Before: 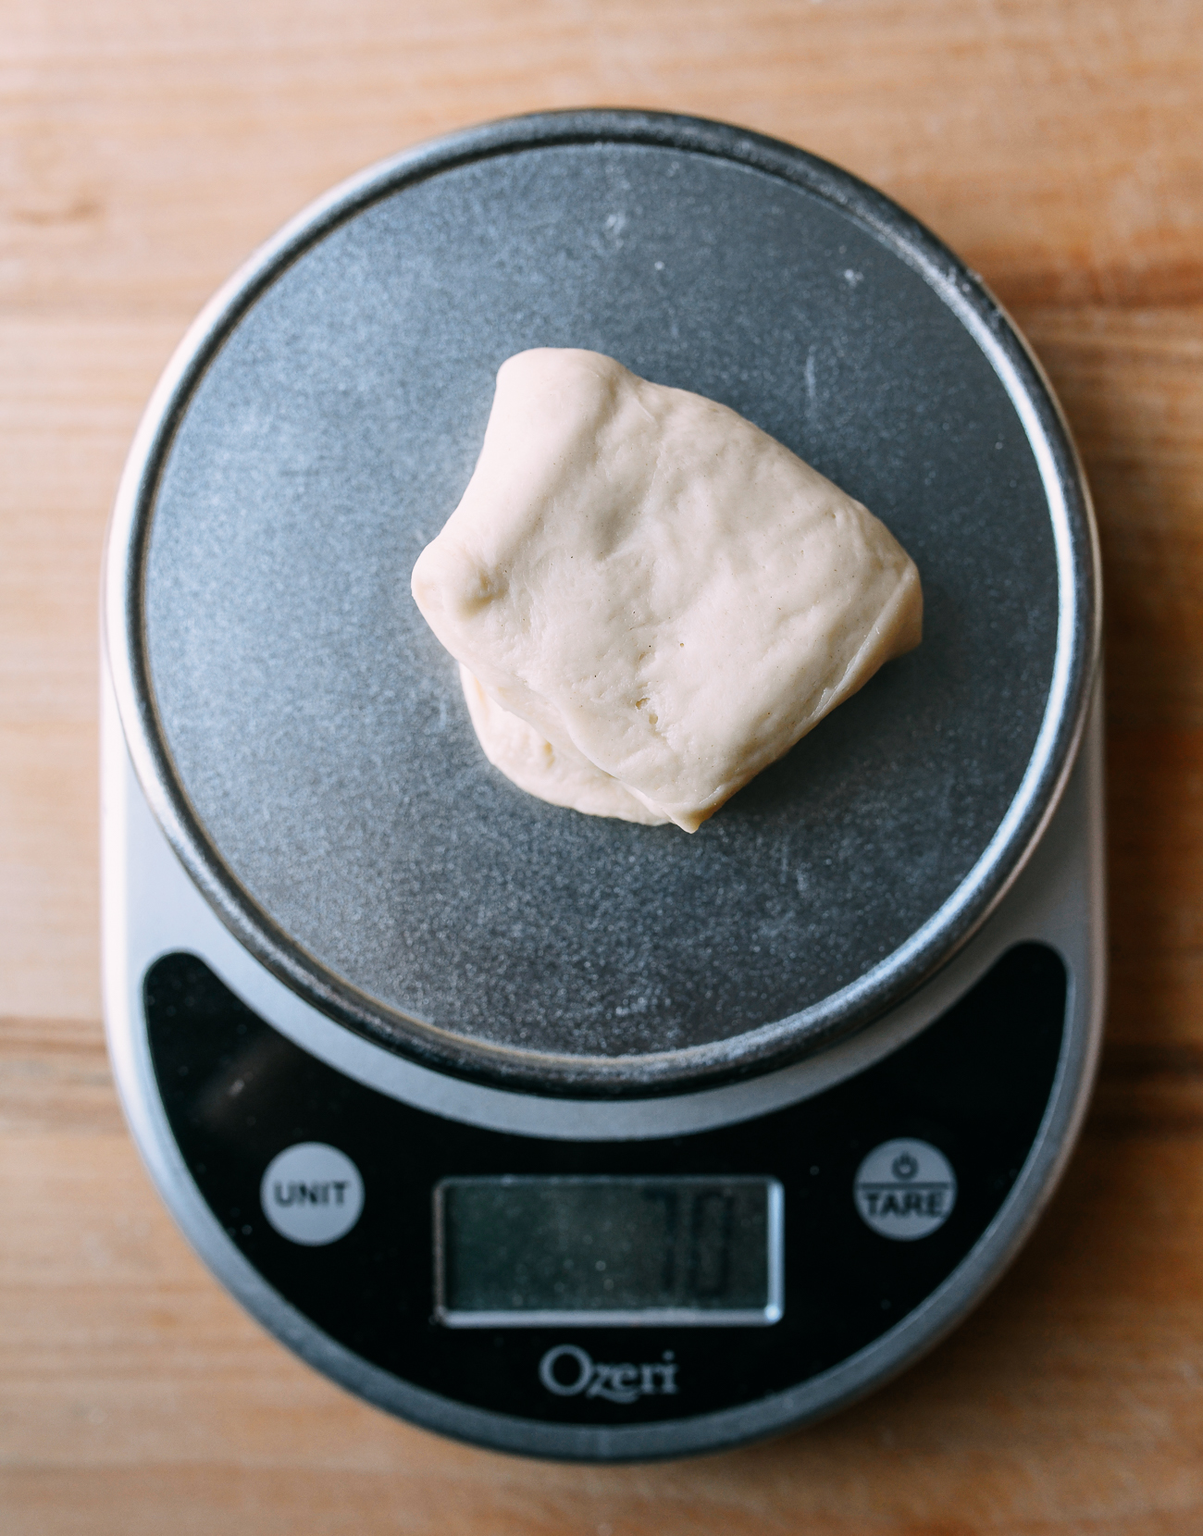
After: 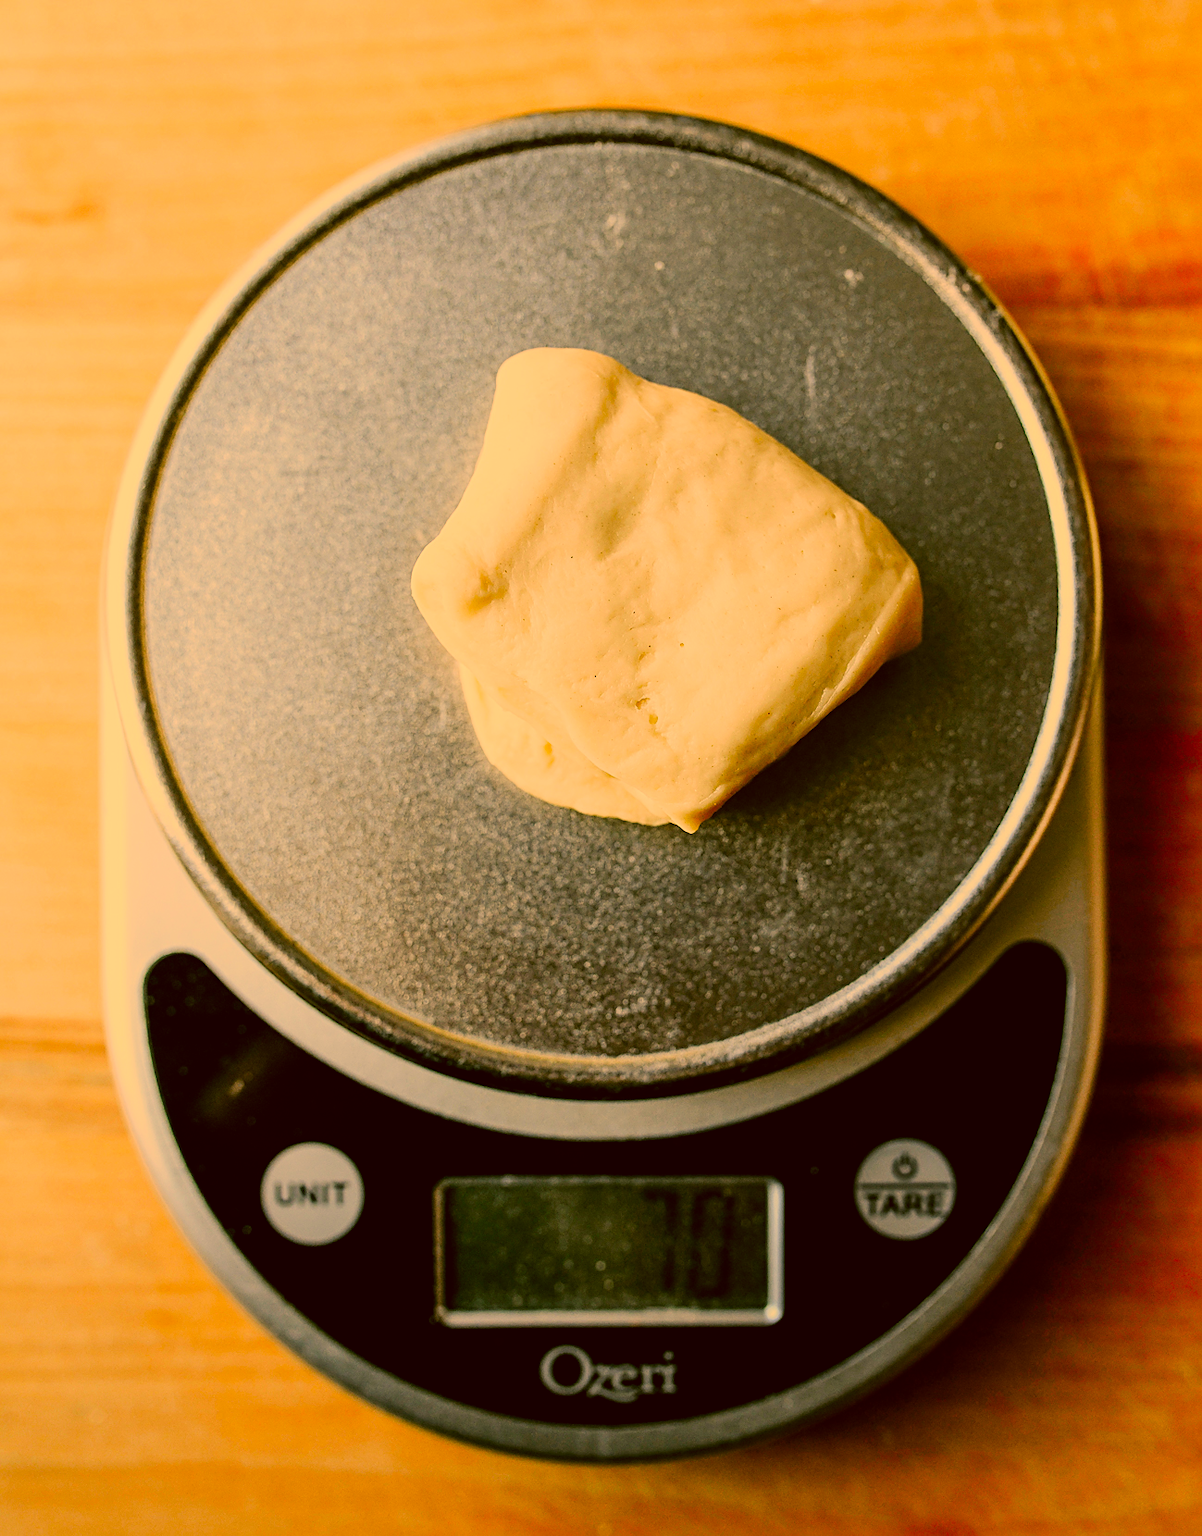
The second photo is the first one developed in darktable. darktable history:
filmic rgb: black relative exposure -7.65 EV, white relative exposure 4.56 EV, hardness 3.61, contrast 1.05
color correction: highlights a* 10.44, highlights b* 30.04, shadows a* 2.73, shadows b* 17.51, saturation 1.72
exposure: black level correction 0, exposure 0.5 EV, compensate highlight preservation false
sharpen: on, module defaults
